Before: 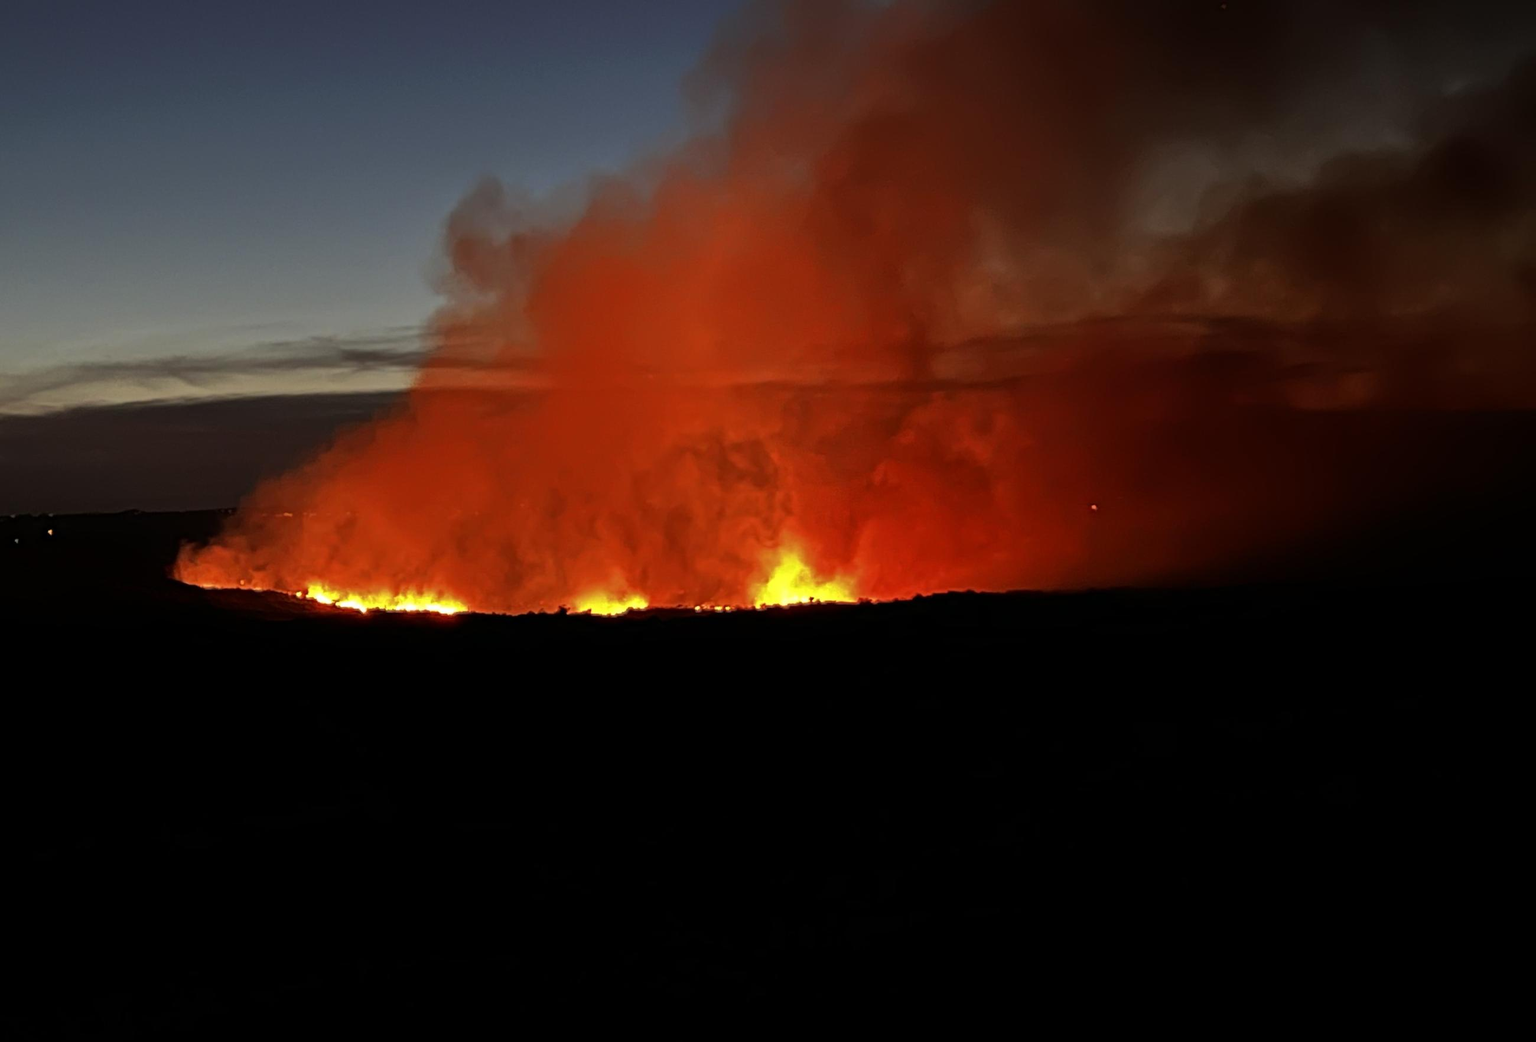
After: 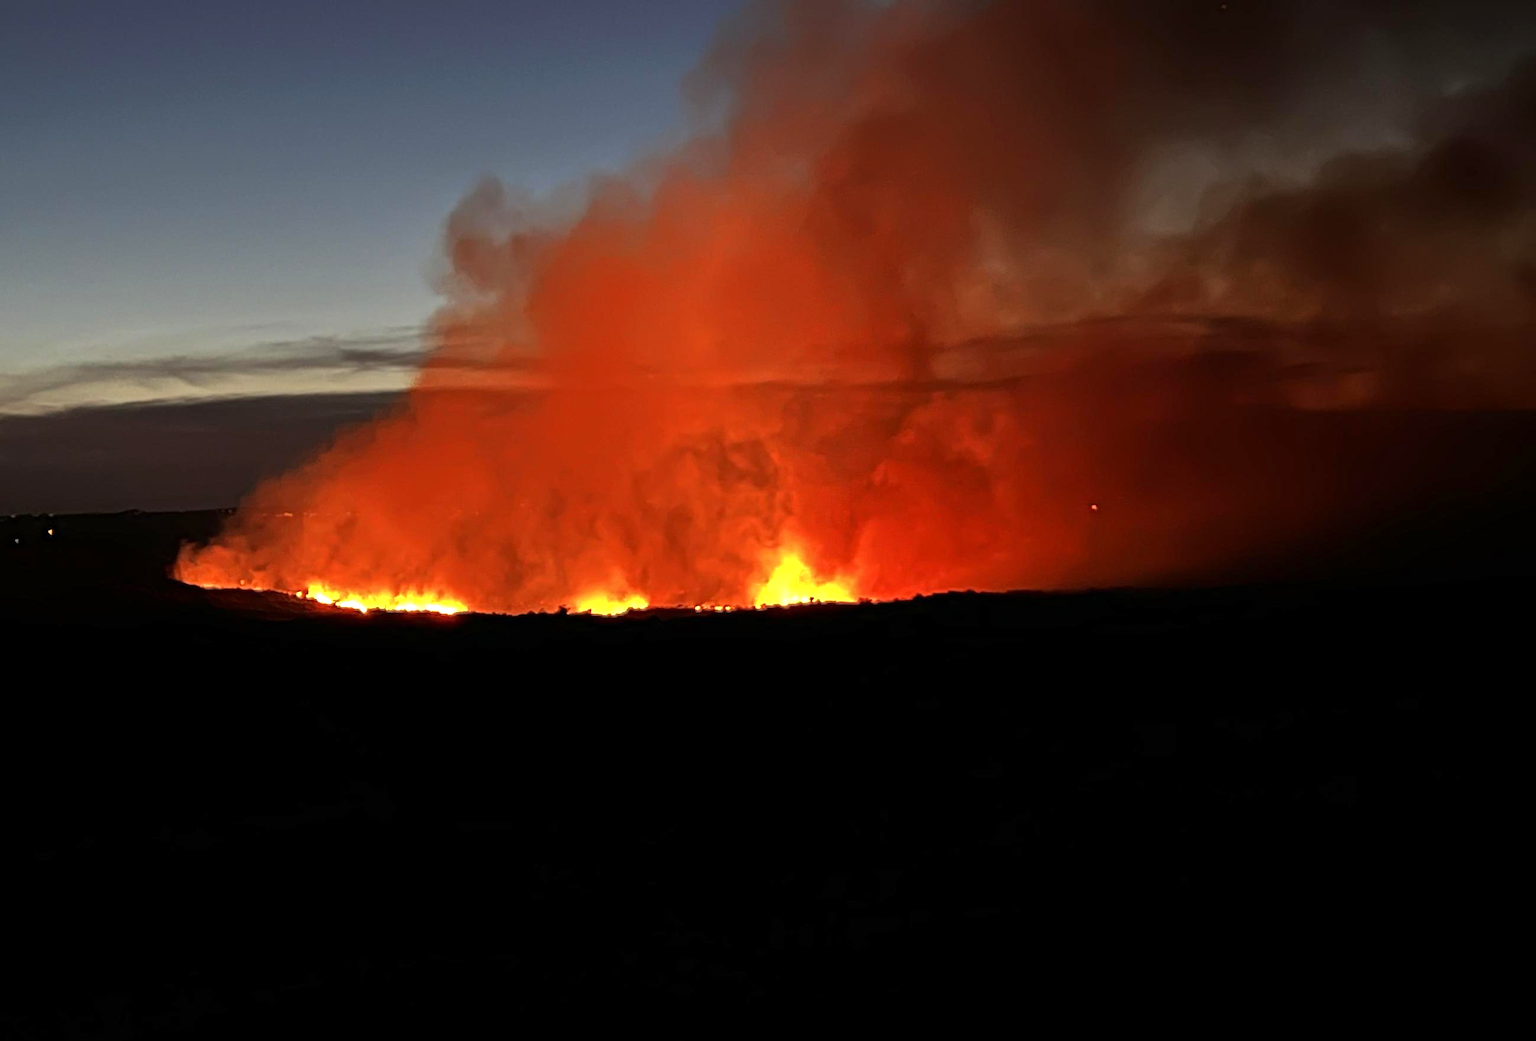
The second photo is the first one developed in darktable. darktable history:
exposure: exposure 0.608 EV, compensate exposure bias true, compensate highlight preservation false
